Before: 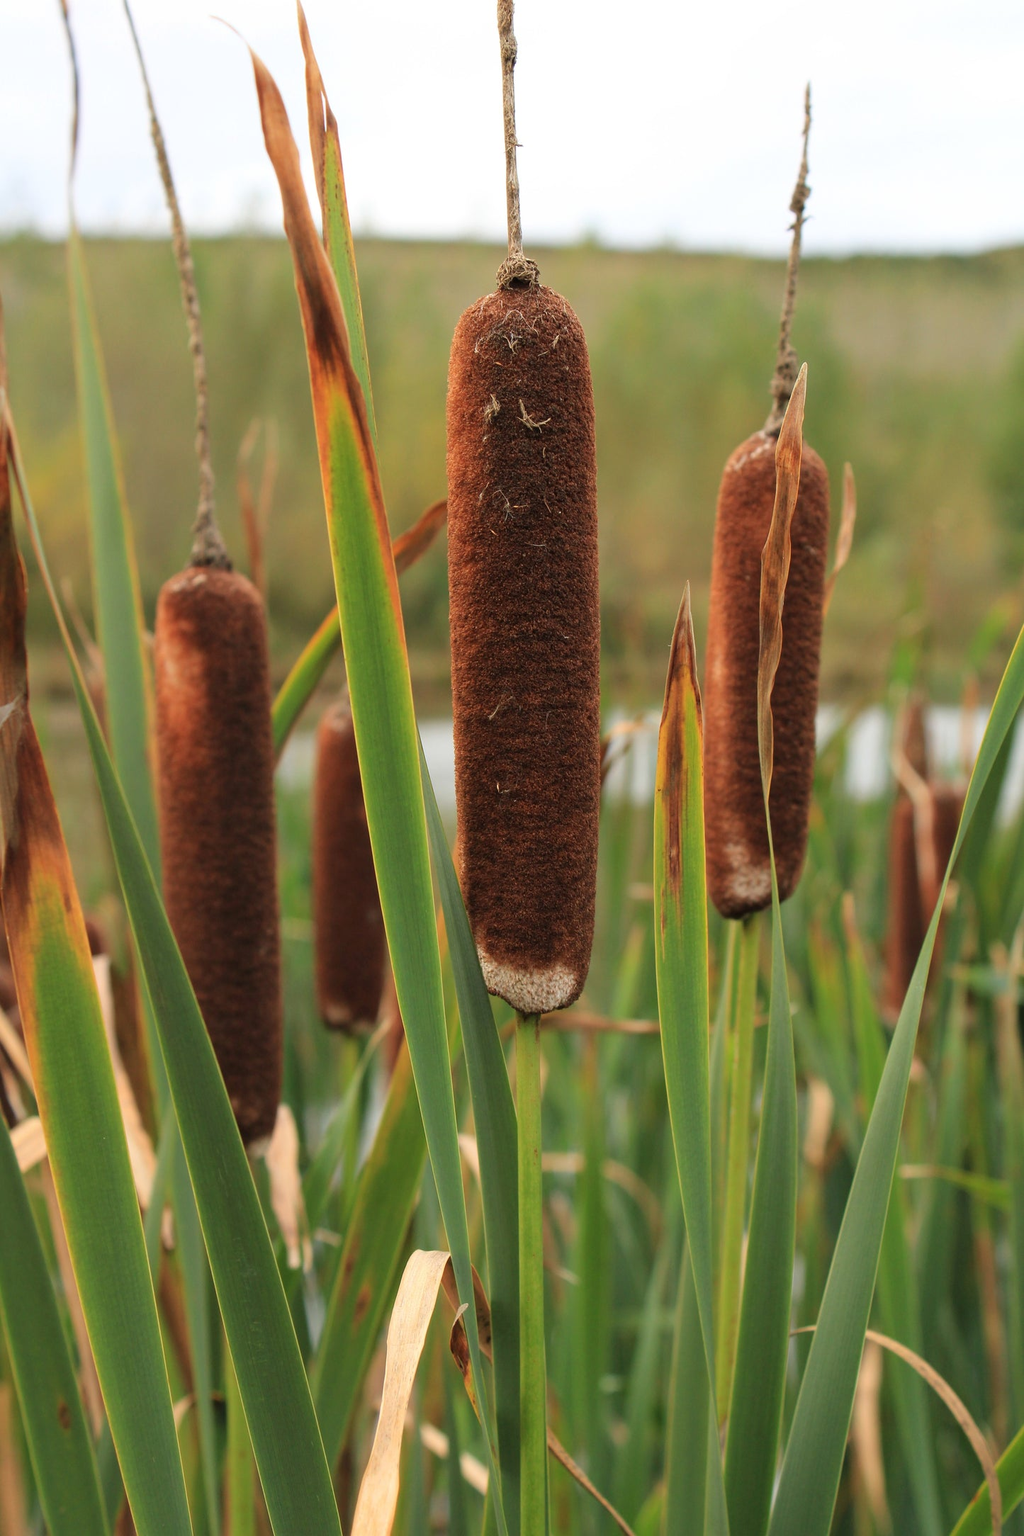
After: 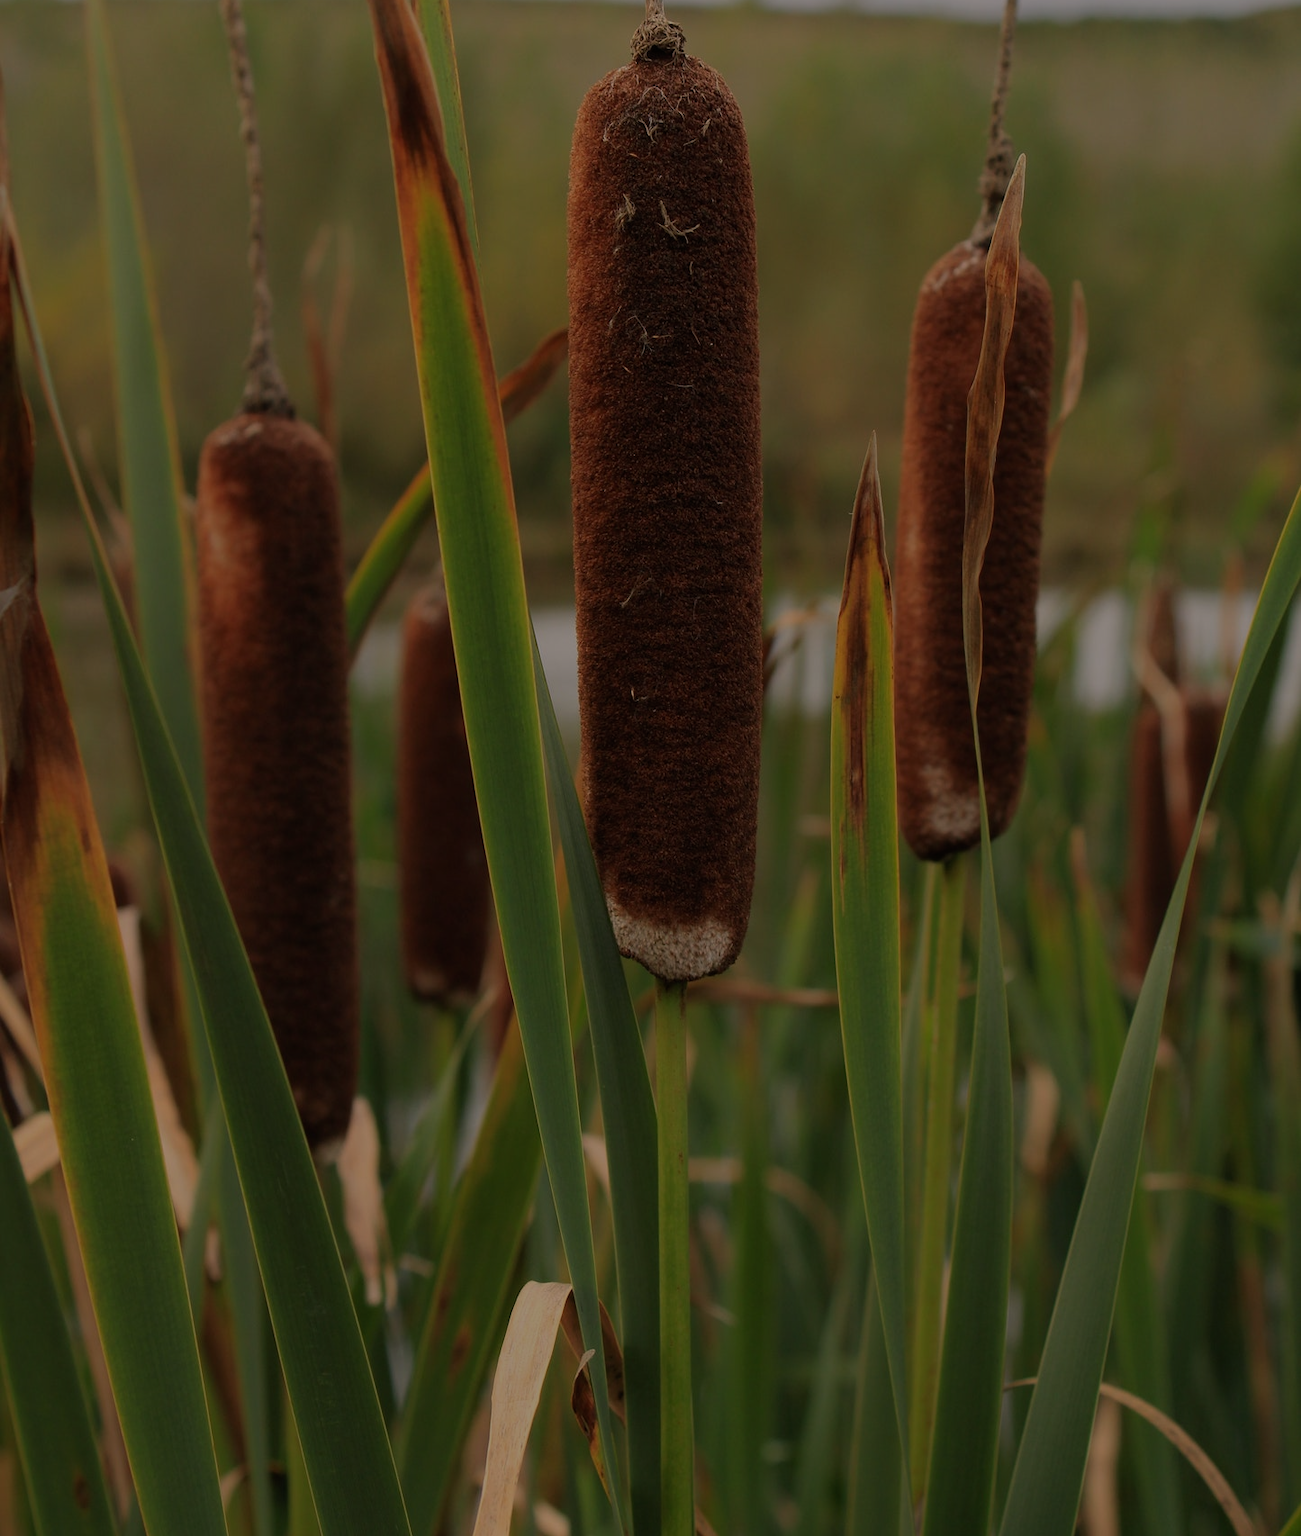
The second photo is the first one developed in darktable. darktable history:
color correction: highlights a* 5.81, highlights b* 4.84
crop and rotate: top 15.774%, bottom 5.506%
exposure: compensate highlight preservation false
tone equalizer: -8 EV -2 EV, -7 EV -2 EV, -6 EV -2 EV, -5 EV -2 EV, -4 EV -2 EV, -3 EV -2 EV, -2 EV -2 EV, -1 EV -1.63 EV, +0 EV -2 EV
